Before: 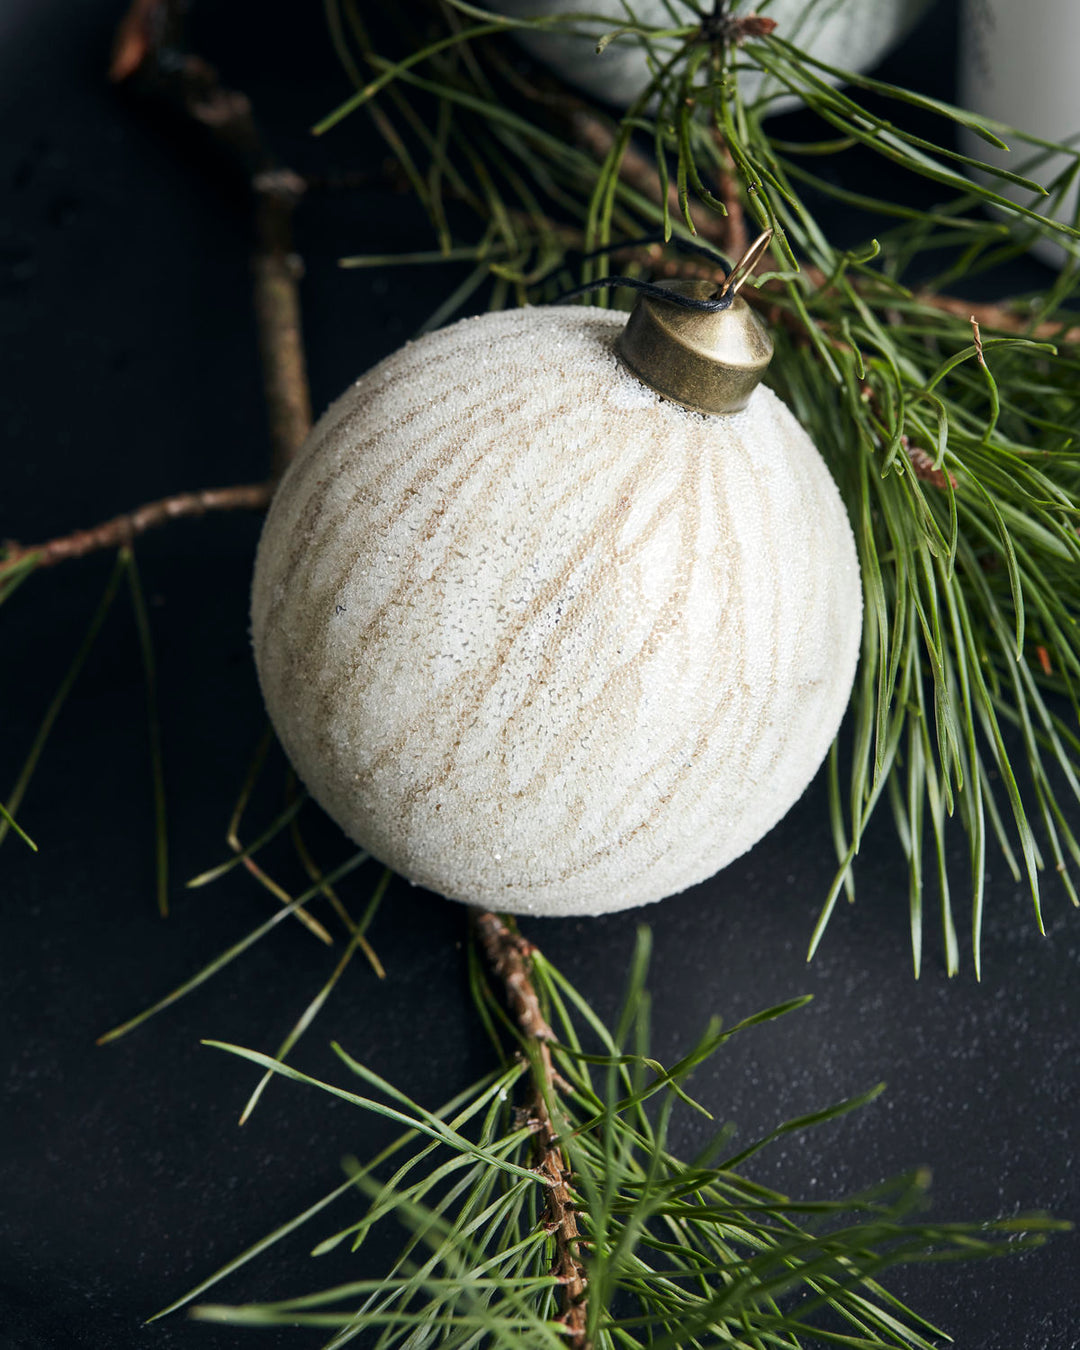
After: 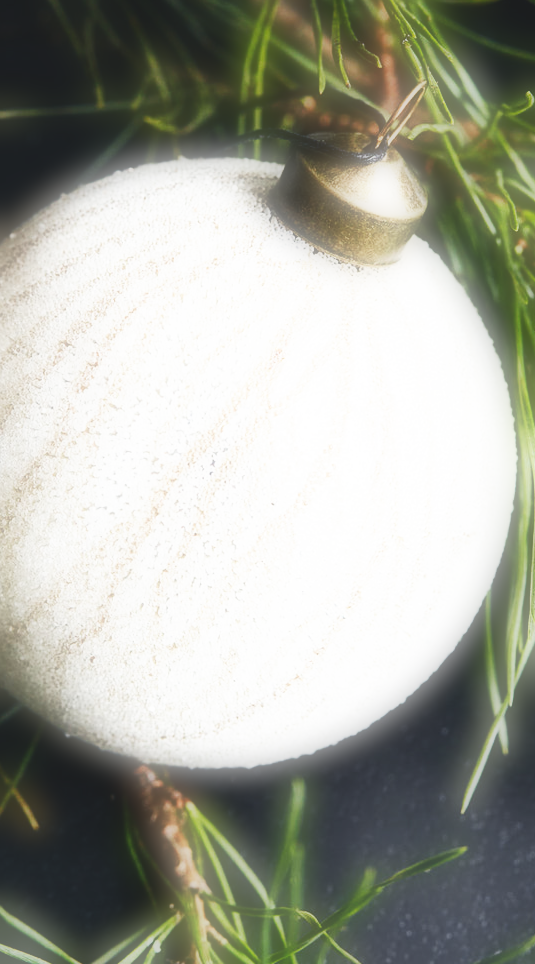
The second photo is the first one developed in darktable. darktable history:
crop: left 32.075%, top 10.976%, right 18.355%, bottom 17.596%
soften: on, module defaults
exposure: black level correction -0.014, exposure -0.193 EV, compensate highlight preservation false
base curve: curves: ch0 [(0, 0) (0.007, 0.004) (0.027, 0.03) (0.046, 0.07) (0.207, 0.54) (0.442, 0.872) (0.673, 0.972) (1, 1)], preserve colors none
